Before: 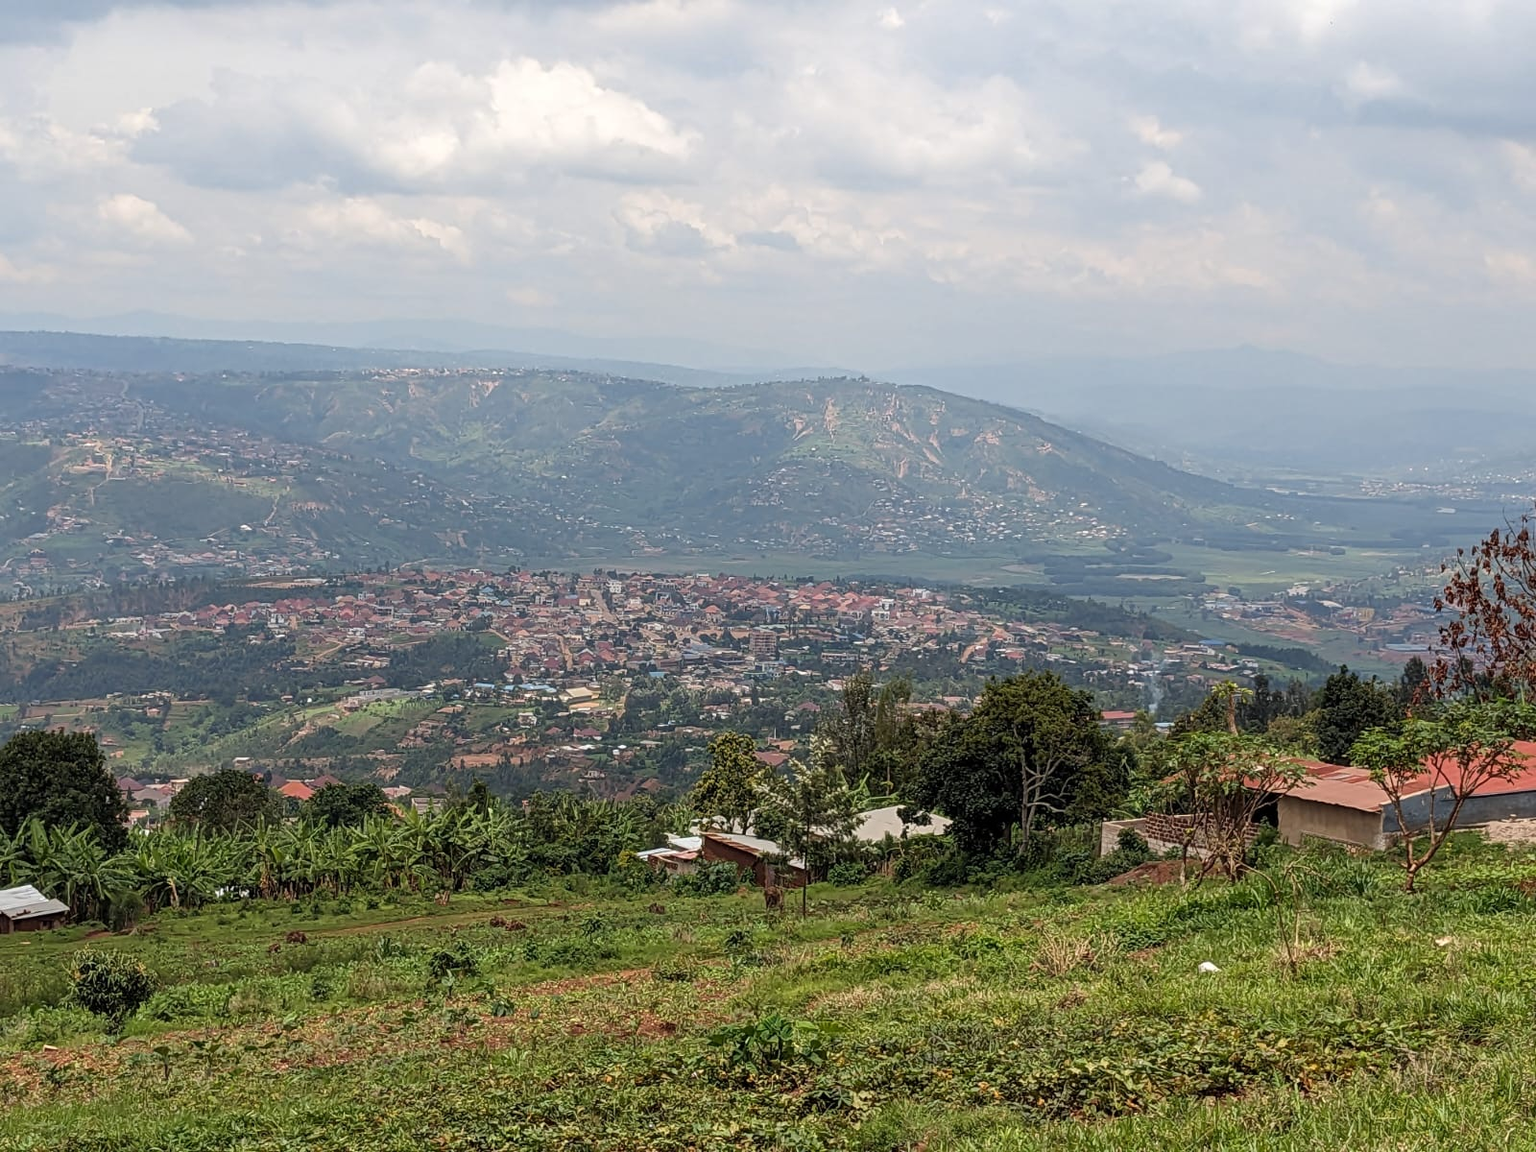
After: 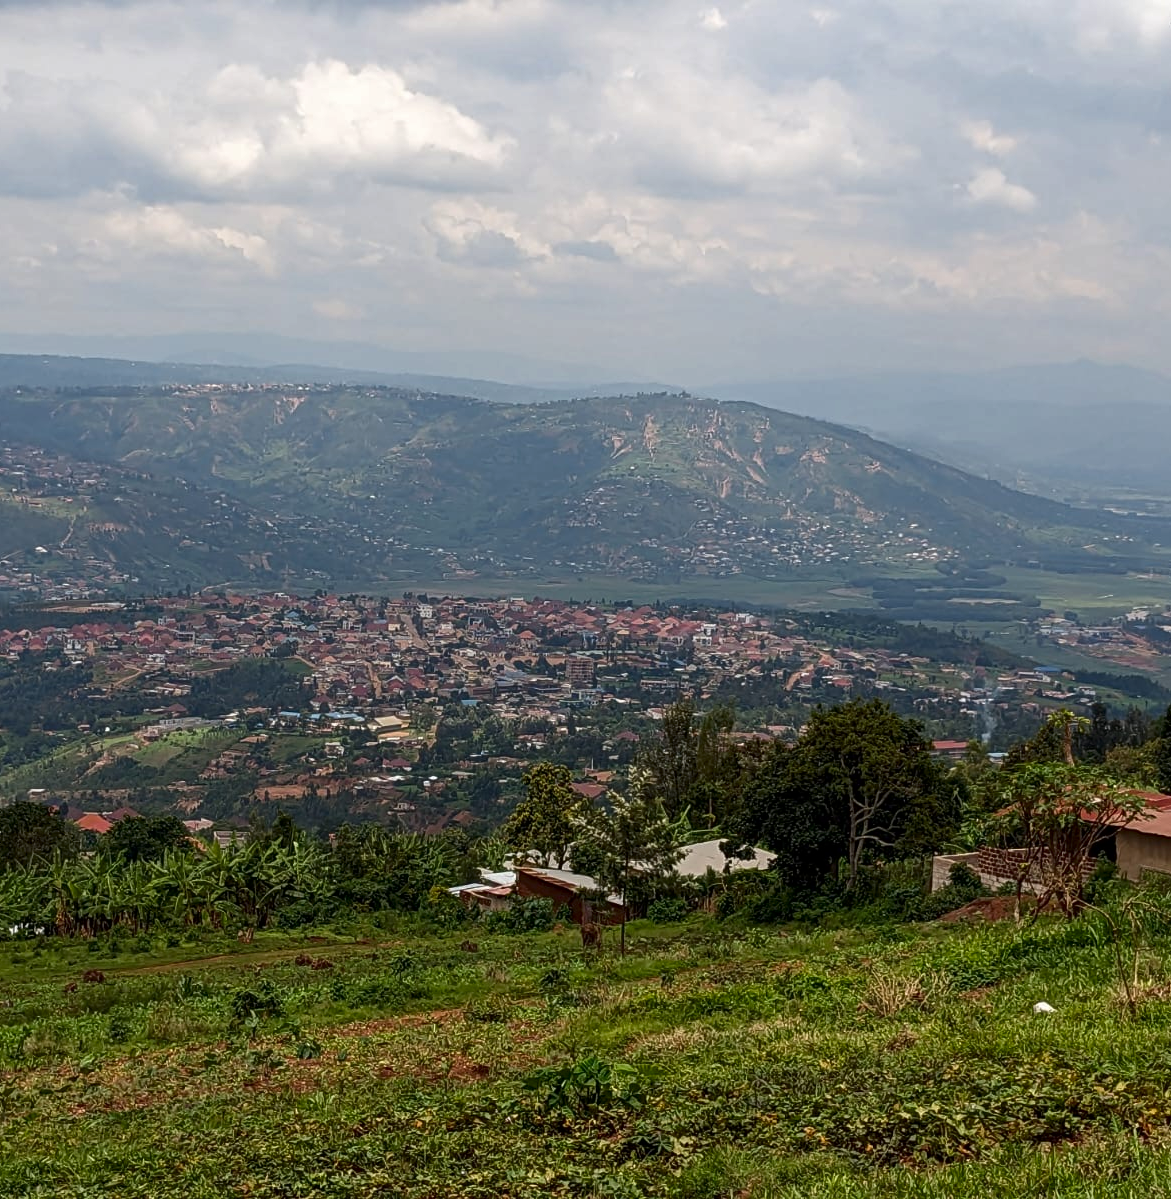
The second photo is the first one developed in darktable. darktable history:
contrast brightness saturation: brightness -0.2, saturation 0.08
crop: left 13.443%, right 13.31%
